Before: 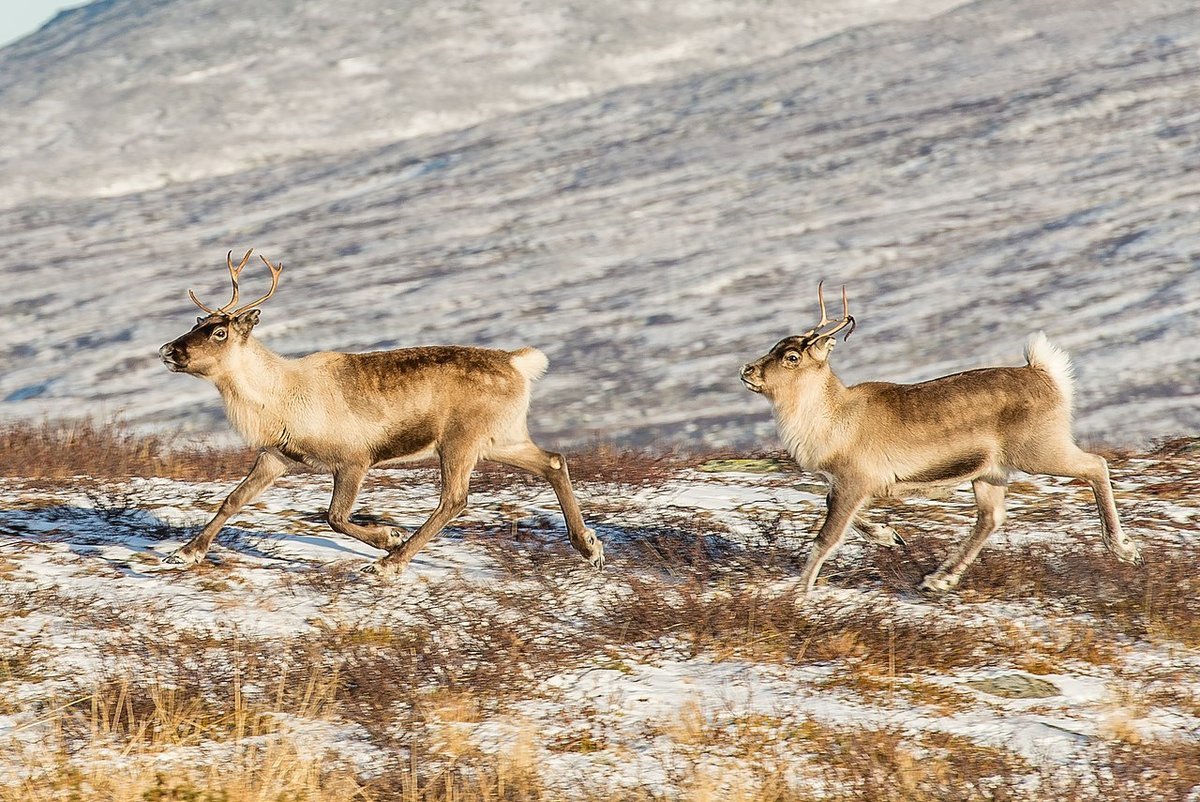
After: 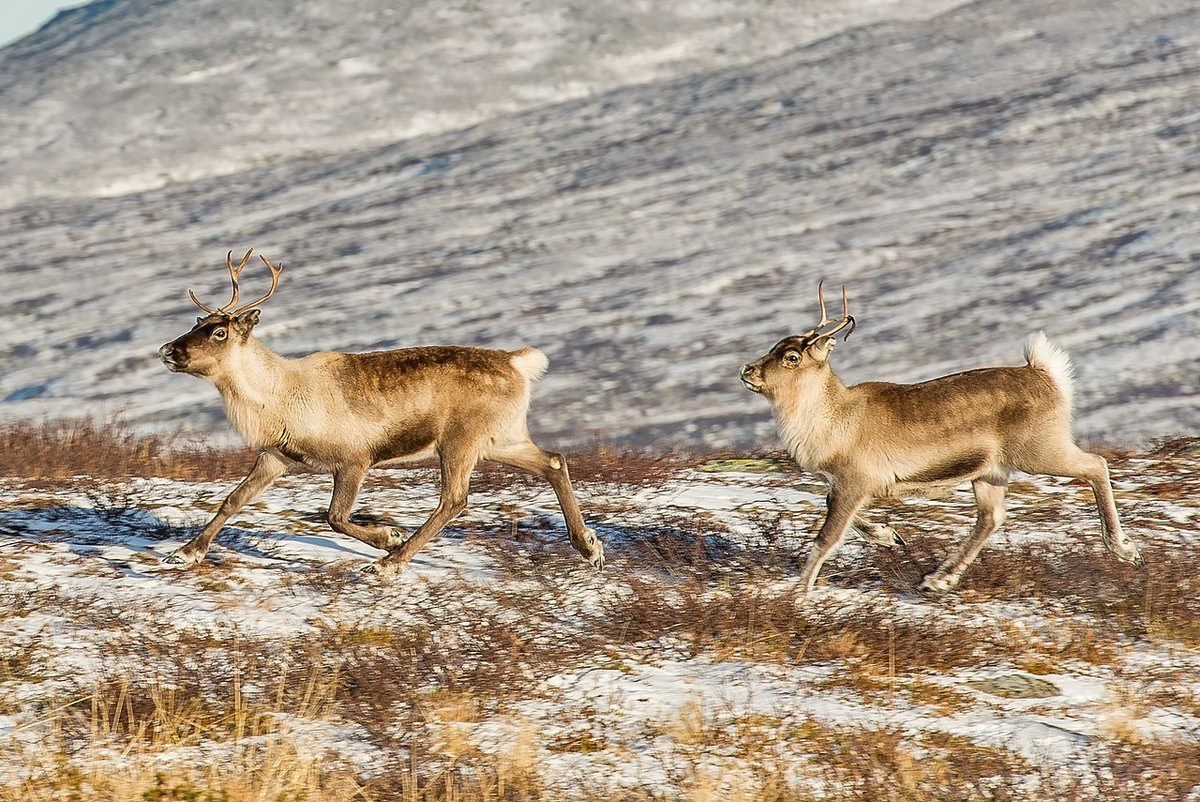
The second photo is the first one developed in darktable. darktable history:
shadows and highlights: shadows 60.32, soften with gaussian
